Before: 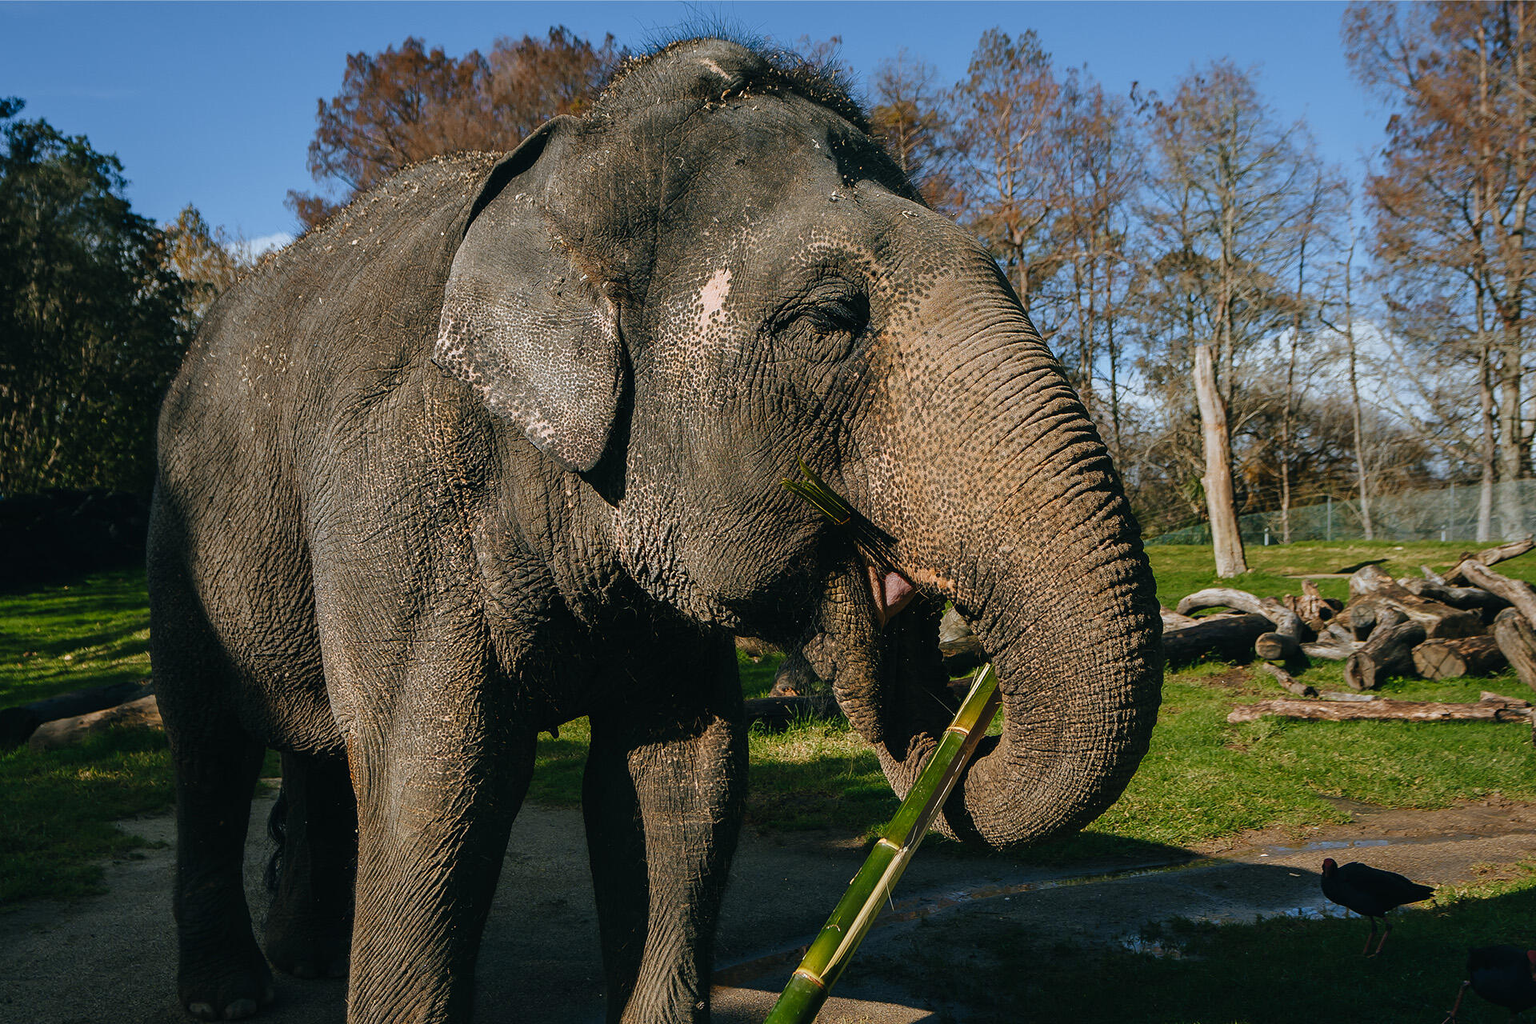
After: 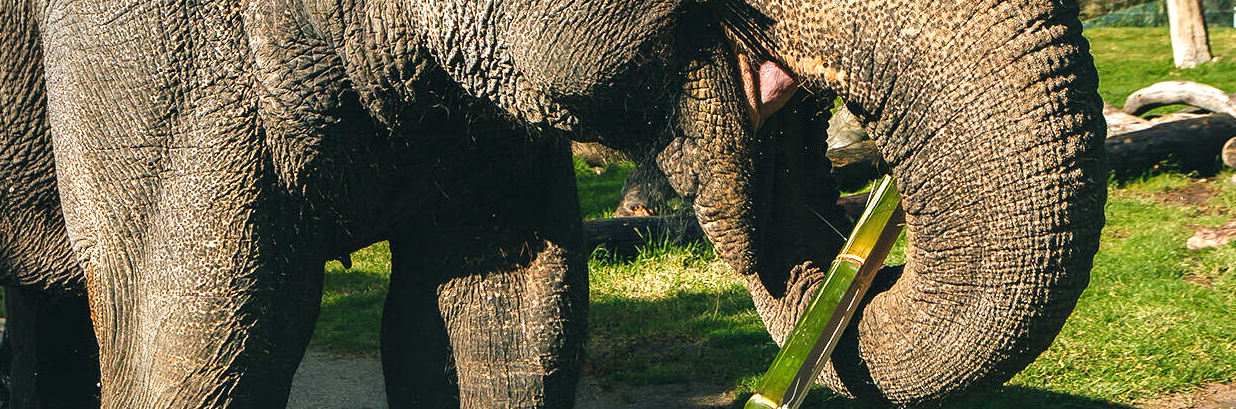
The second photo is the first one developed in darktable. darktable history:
crop: left 18.091%, top 51.13%, right 17.525%, bottom 16.85%
exposure: black level correction 0, exposure 1.2 EV, compensate exposure bias true, compensate highlight preservation false
